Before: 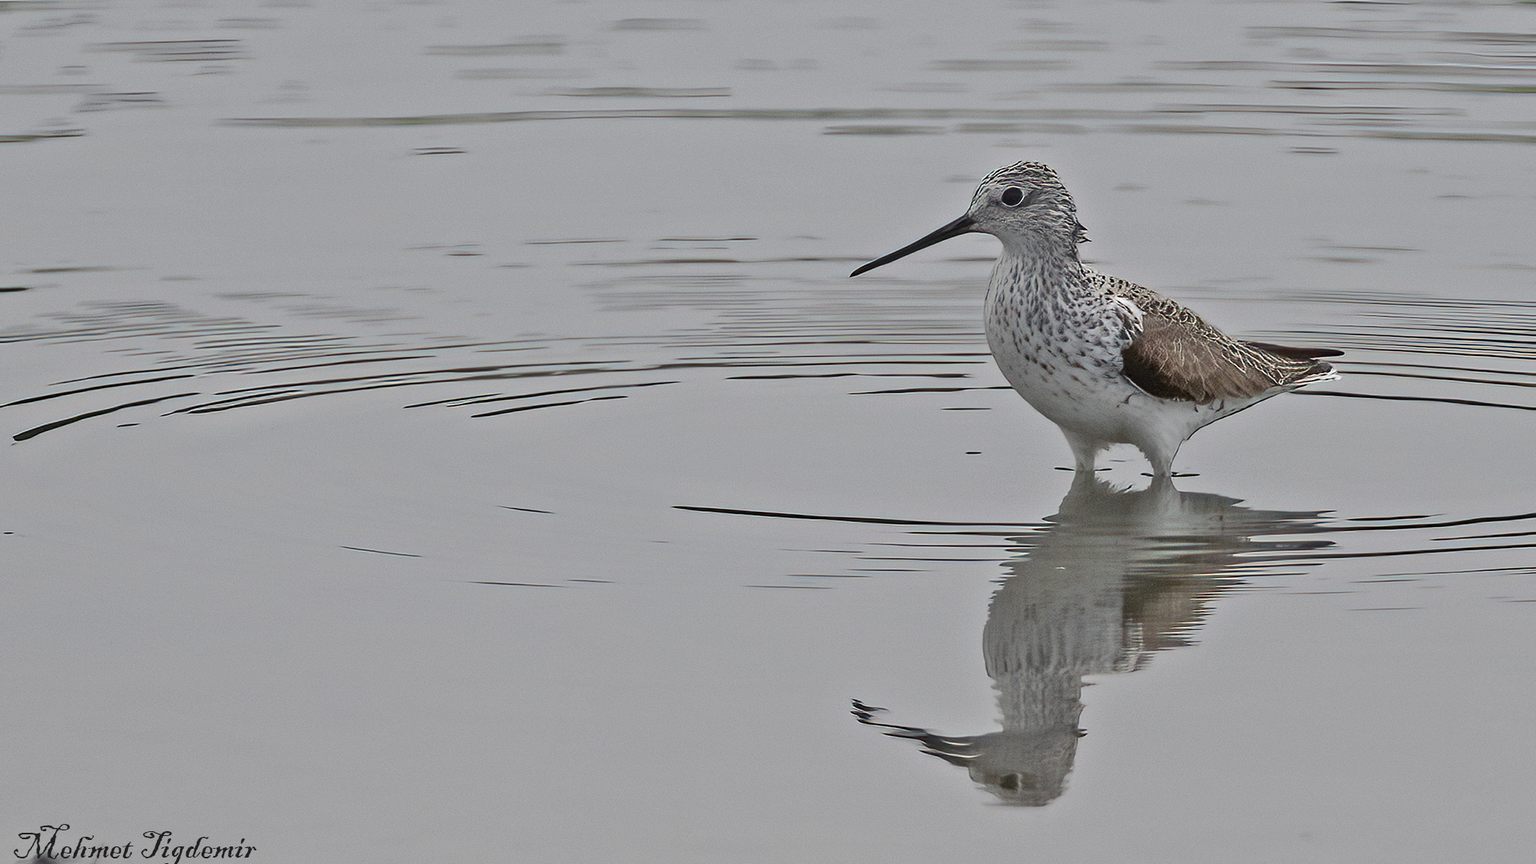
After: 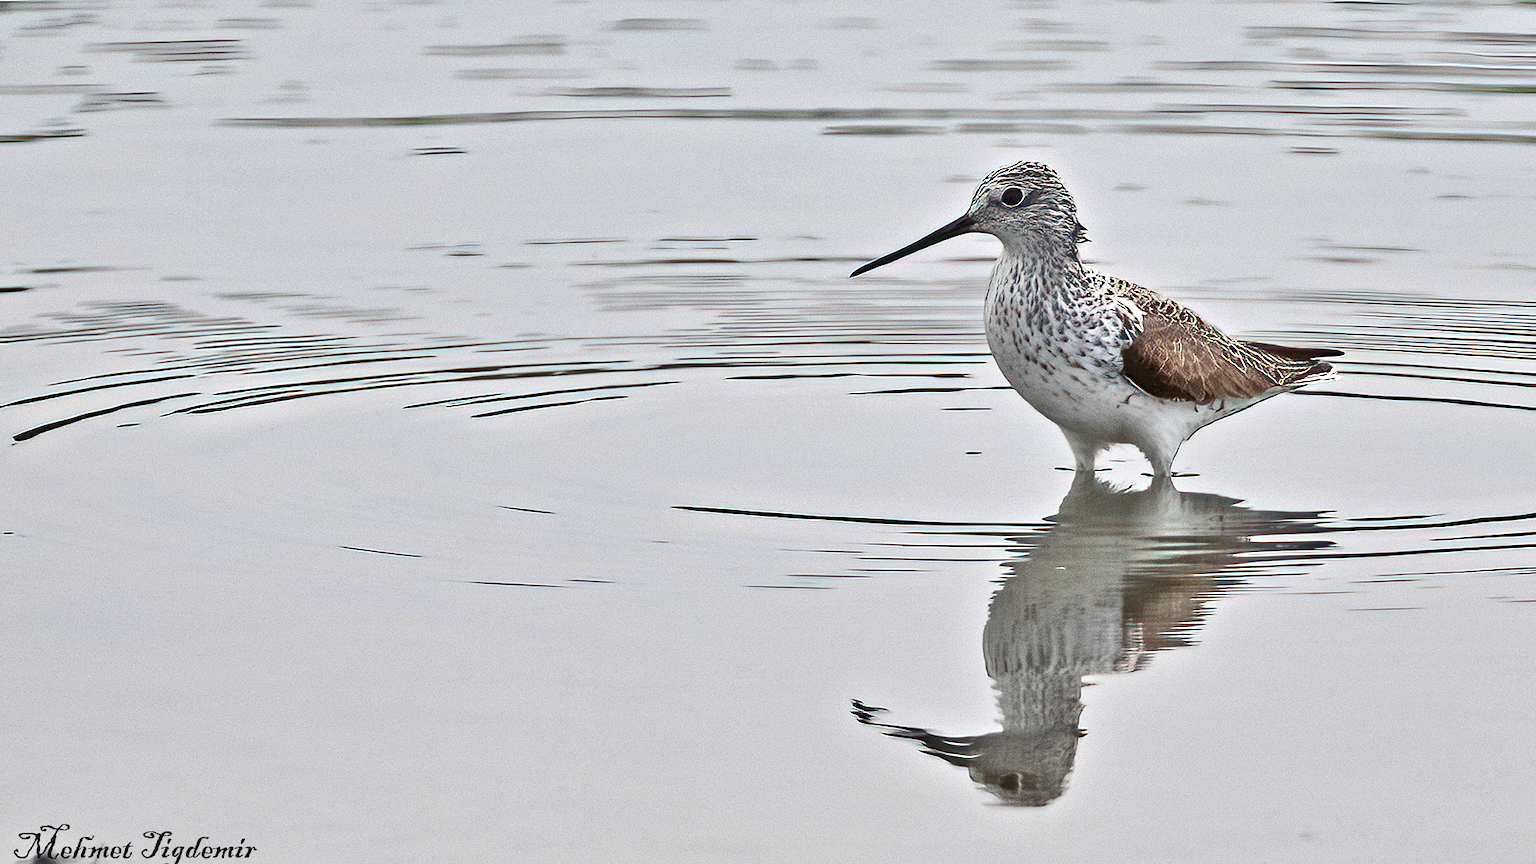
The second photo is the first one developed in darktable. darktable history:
exposure: exposure 1 EV, compensate highlight preservation false
shadows and highlights: soften with gaussian
